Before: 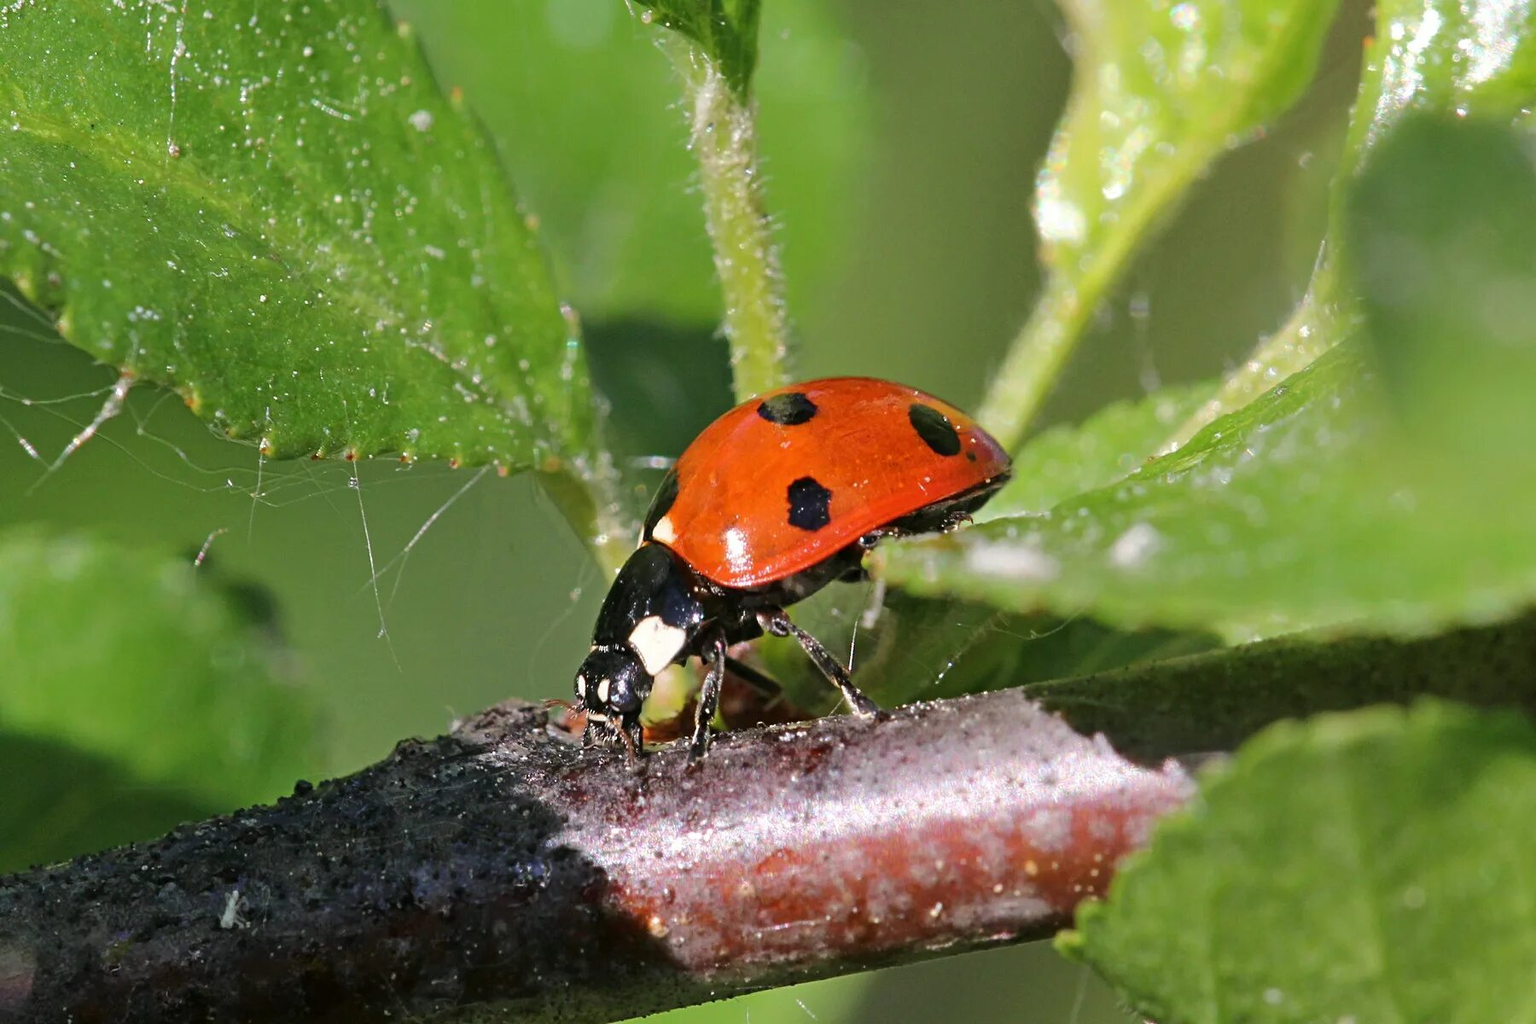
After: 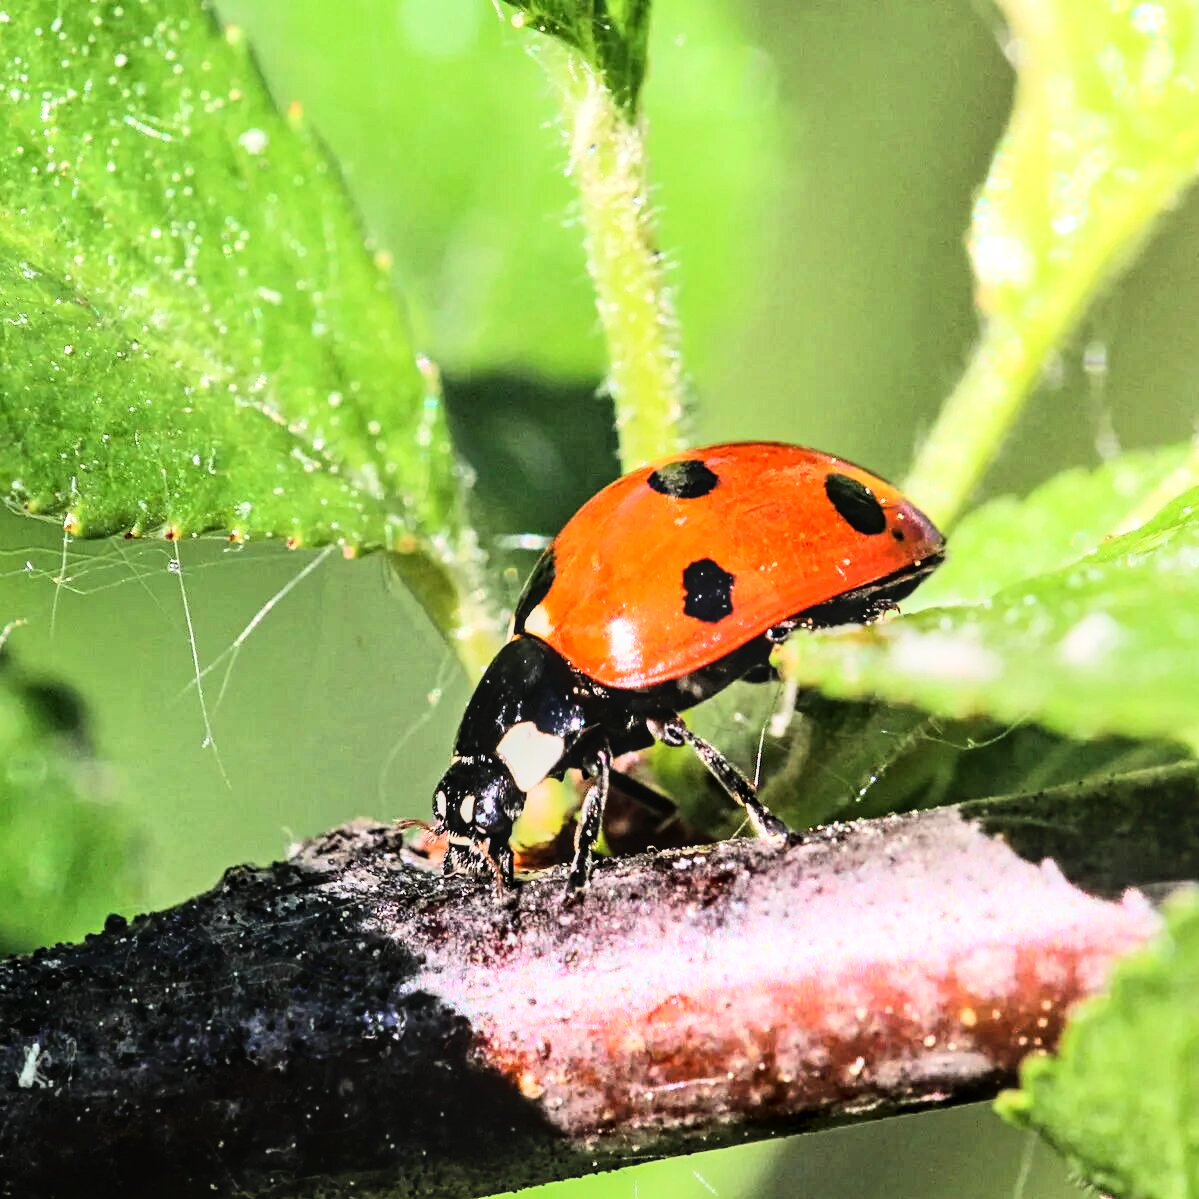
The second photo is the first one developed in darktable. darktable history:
local contrast: on, module defaults
crop and rotate: left 13.342%, right 19.991%
rgb curve: curves: ch0 [(0, 0) (0.21, 0.15) (0.24, 0.21) (0.5, 0.75) (0.75, 0.96) (0.89, 0.99) (1, 1)]; ch1 [(0, 0.02) (0.21, 0.13) (0.25, 0.2) (0.5, 0.67) (0.75, 0.9) (0.89, 0.97) (1, 1)]; ch2 [(0, 0.02) (0.21, 0.13) (0.25, 0.2) (0.5, 0.67) (0.75, 0.9) (0.89, 0.97) (1, 1)], compensate middle gray true
